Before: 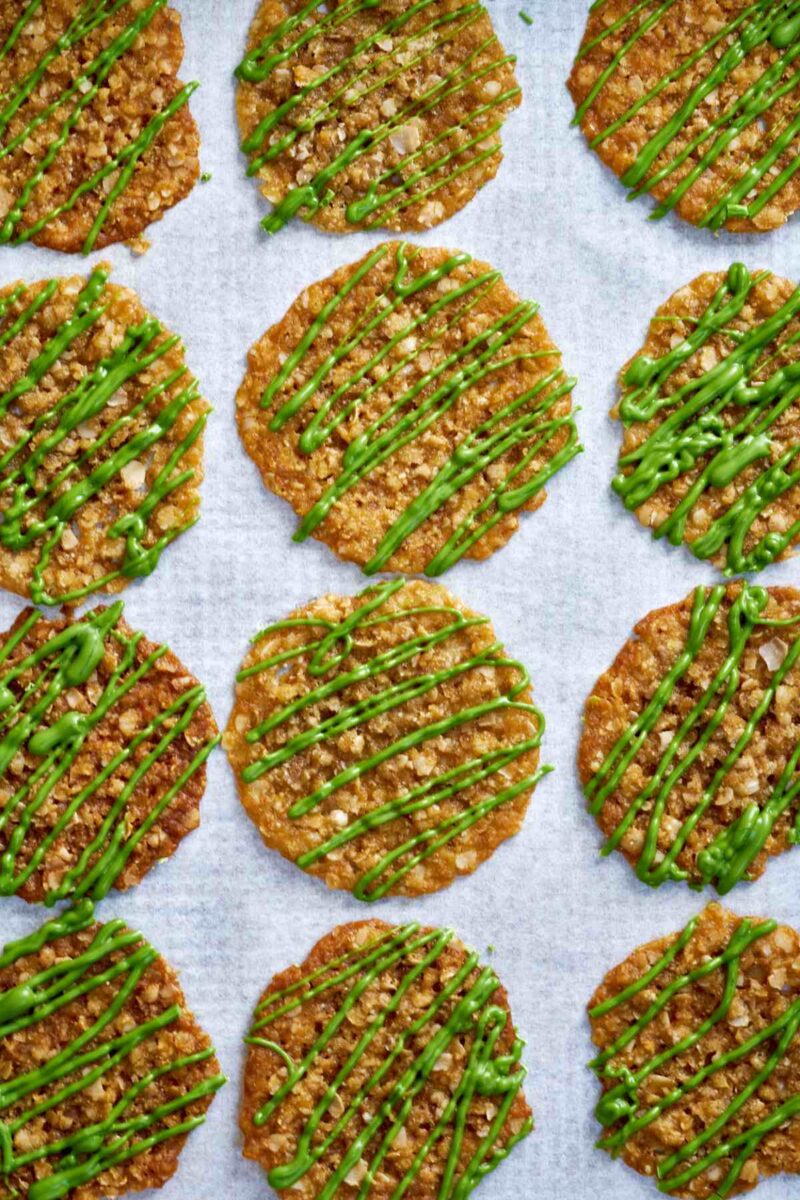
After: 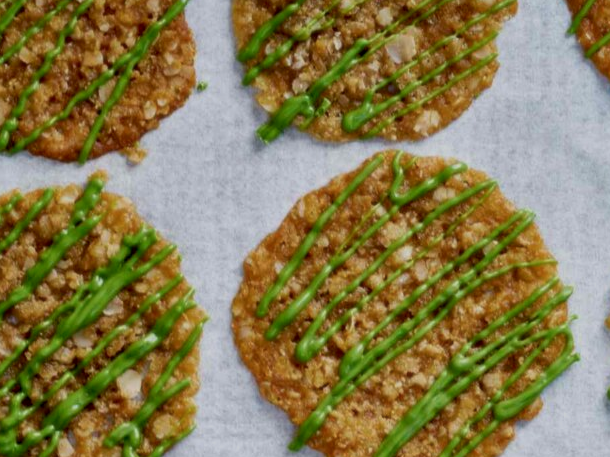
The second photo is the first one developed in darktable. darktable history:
exposure: black level correction 0.009, exposure -0.637 EV, compensate highlight preservation false
soften: size 10%, saturation 50%, brightness 0.2 EV, mix 10%
crop: left 0.579%, top 7.627%, right 23.167%, bottom 54.275%
